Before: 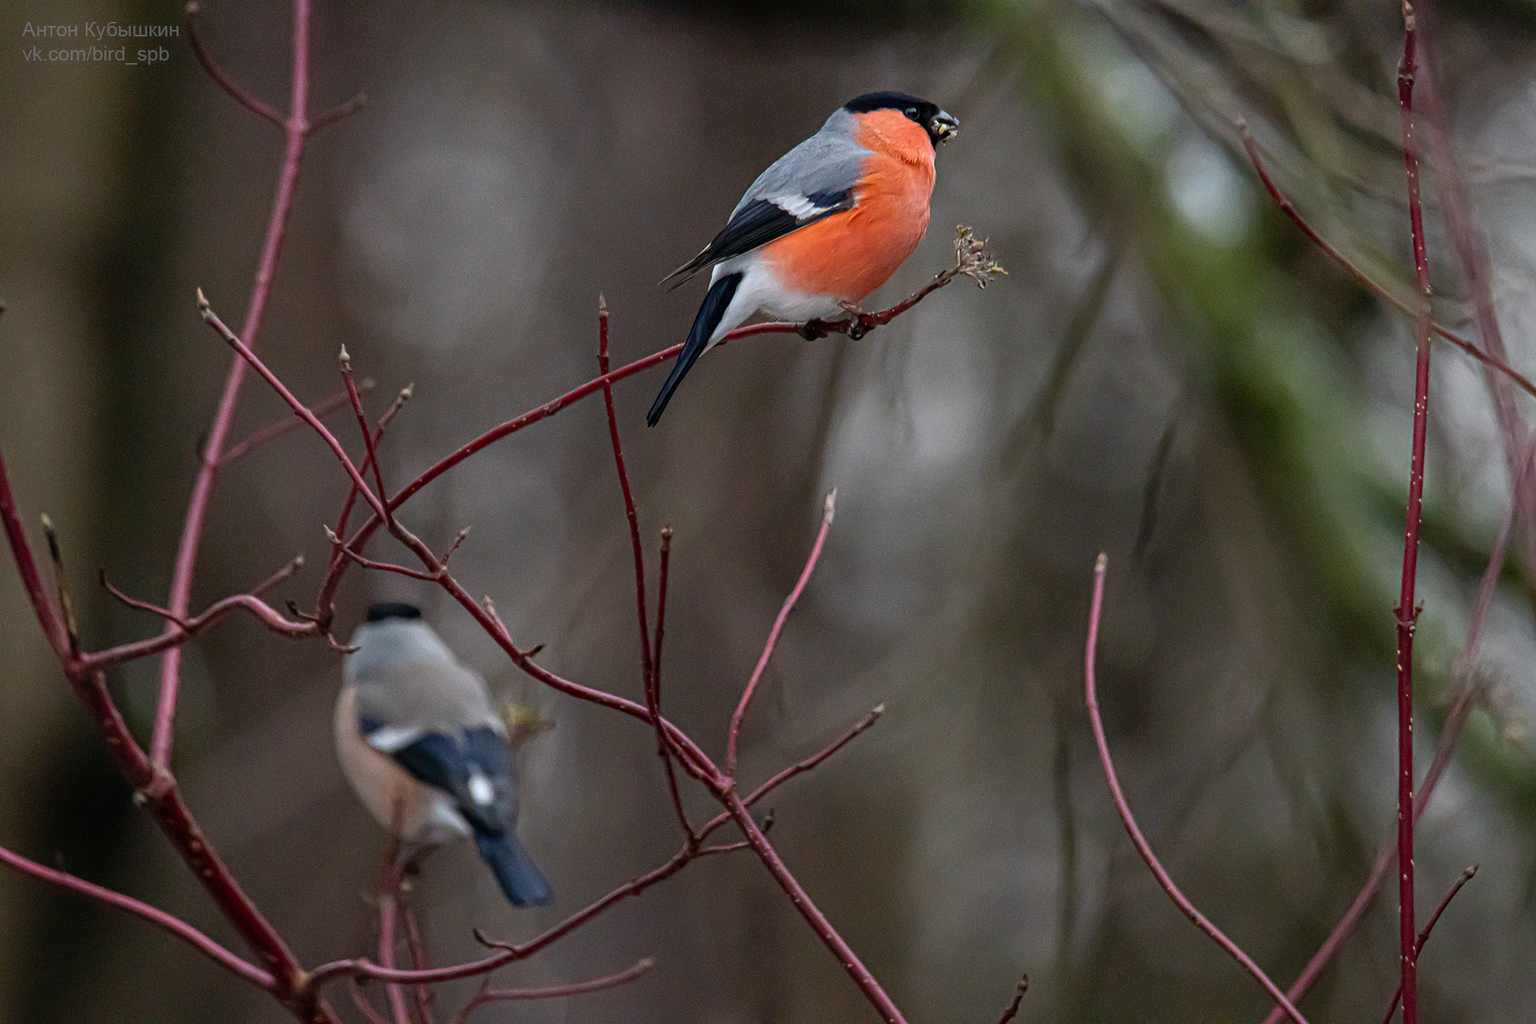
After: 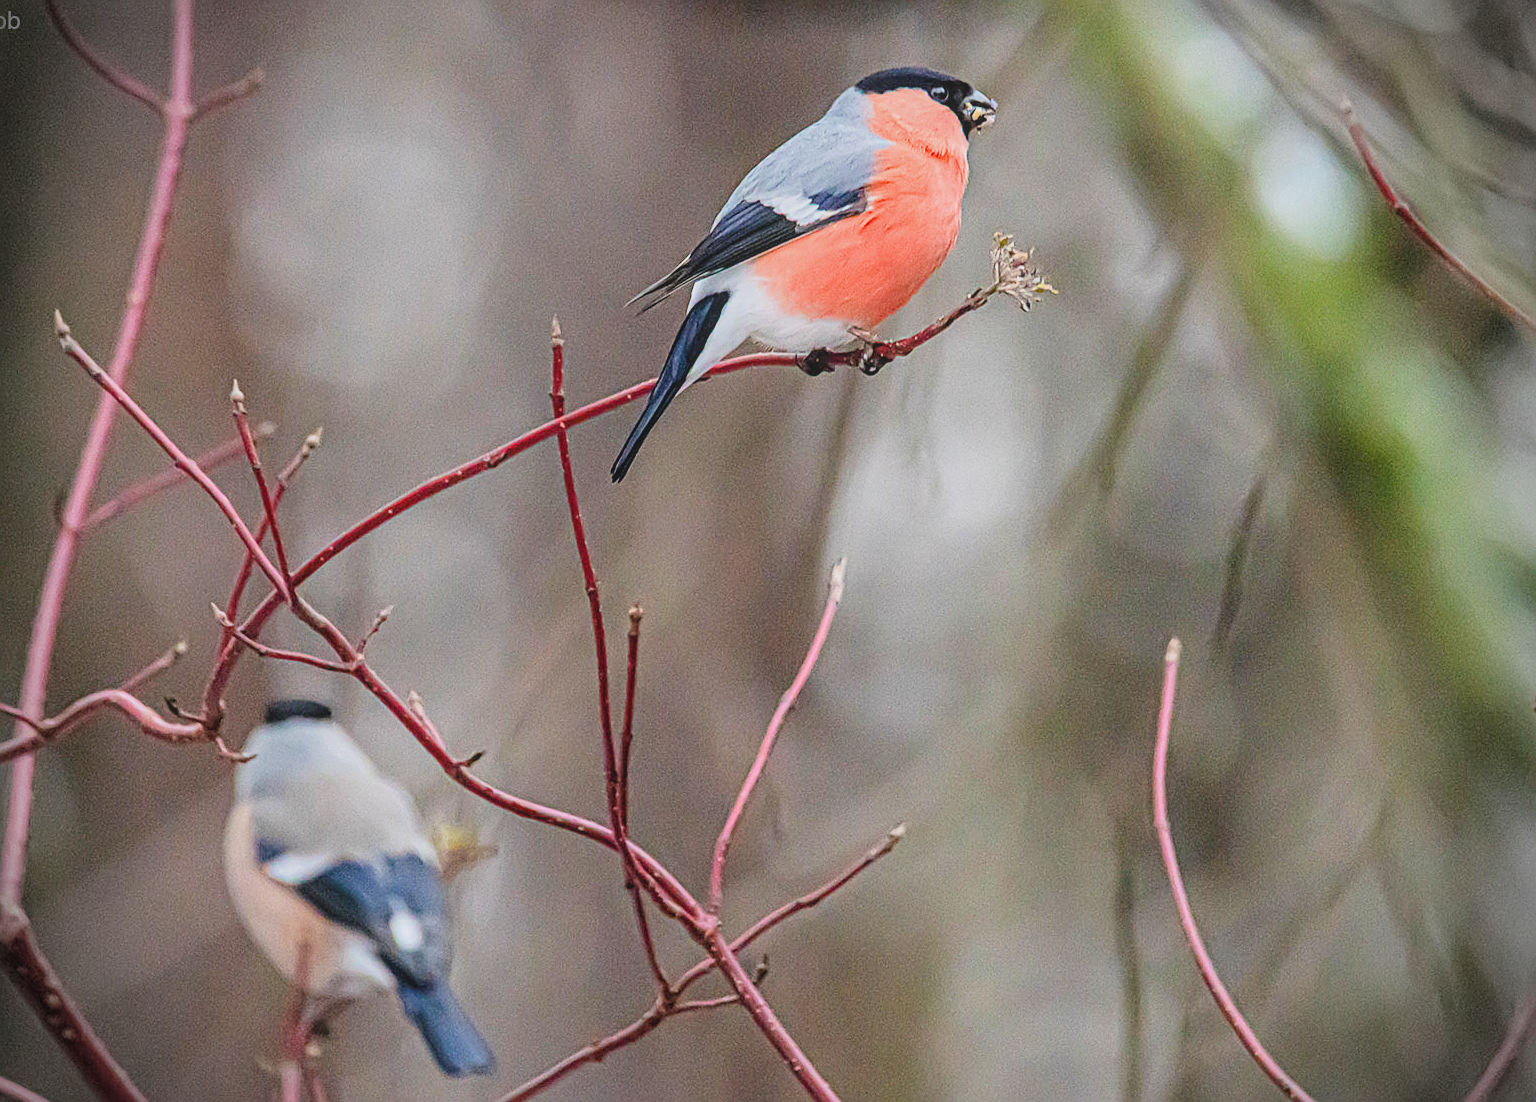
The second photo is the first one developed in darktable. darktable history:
exposure: black level correction 0, exposure 1.877 EV, compensate highlight preservation false
local contrast: highlights 46%, shadows 1%, detail 98%
crop: left 9.996%, top 3.659%, right 9.157%, bottom 9.349%
vignetting: fall-off start 87.68%, fall-off radius 25.2%, unbound false
shadows and highlights: shadows 25.08, highlights -26.06
filmic rgb: black relative exposure -16 EV, white relative exposure 6.86 EV, threshold 3.01 EV, hardness 4.71, enable highlight reconstruction true
sharpen: on, module defaults
